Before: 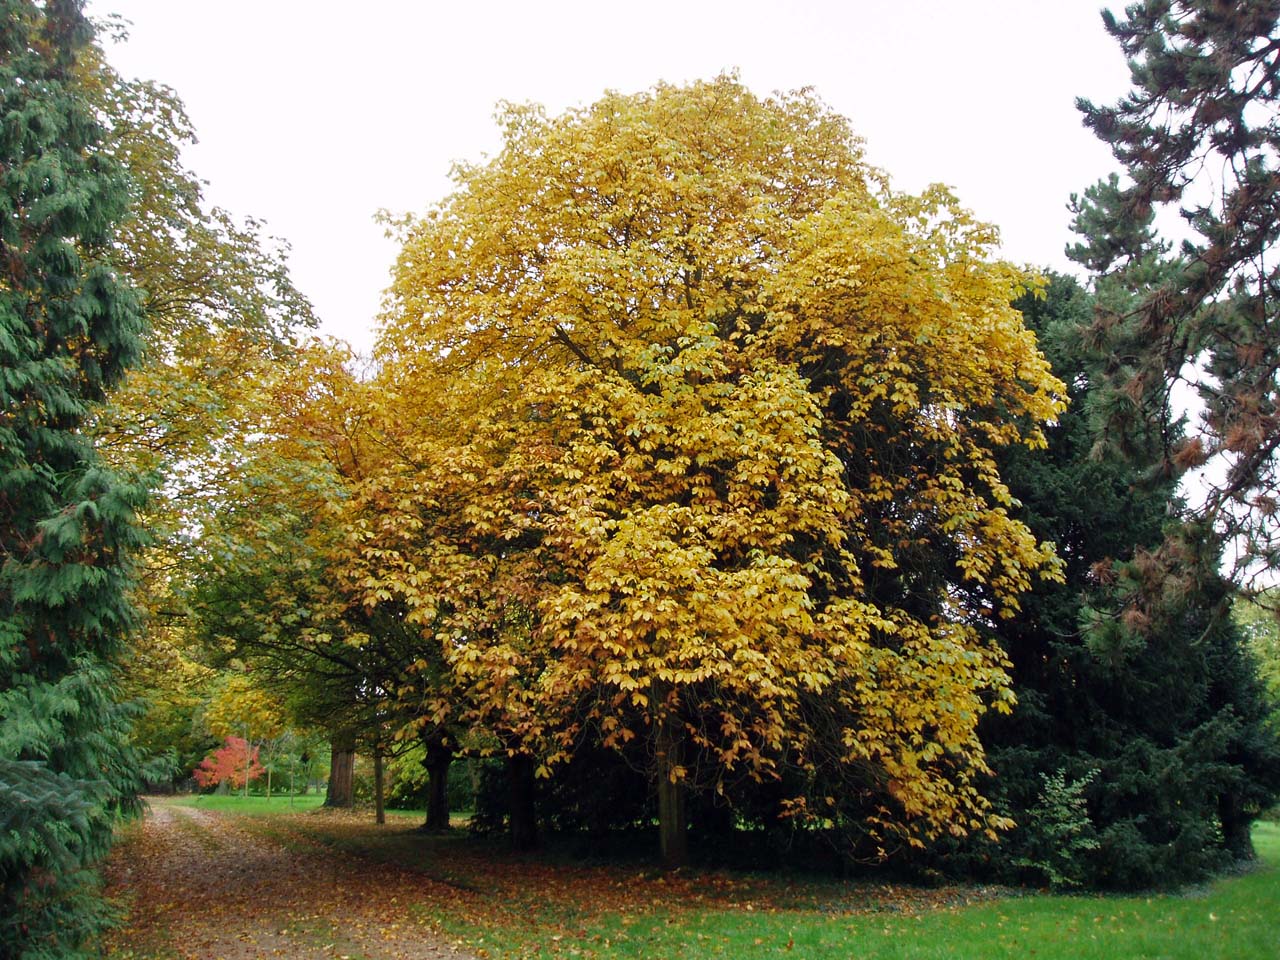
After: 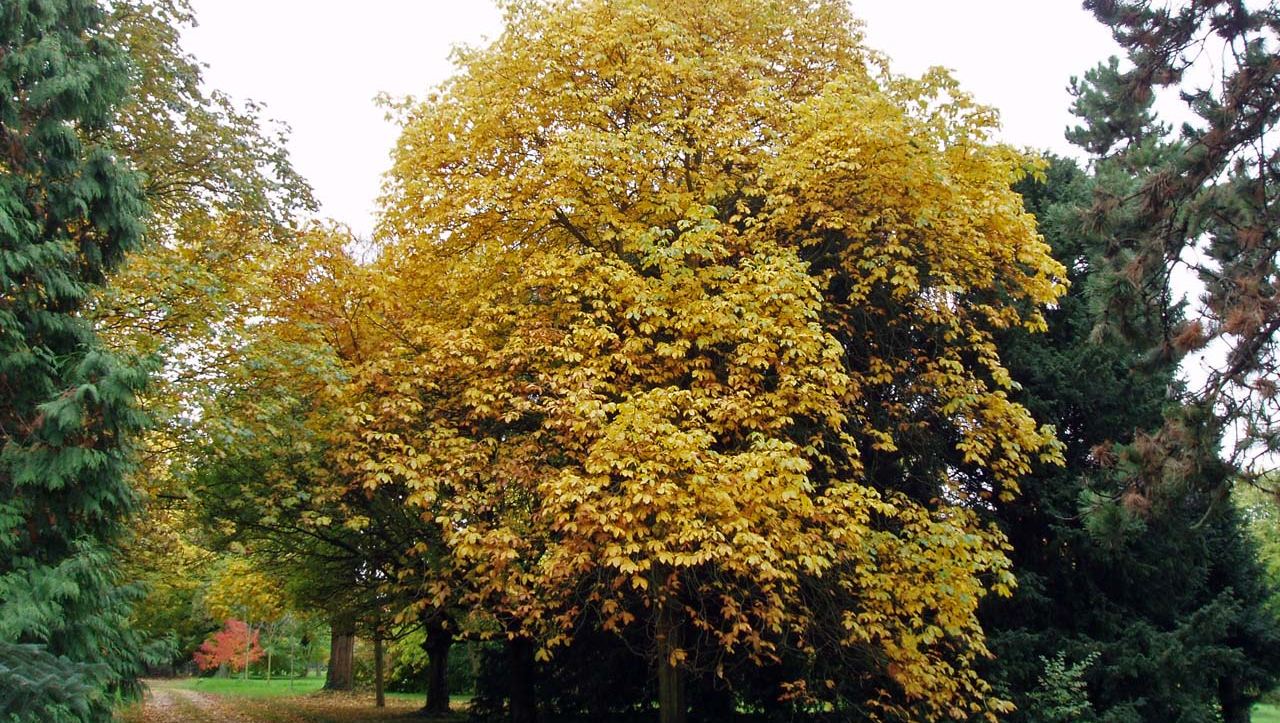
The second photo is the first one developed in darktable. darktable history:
crop and rotate: top 12.191%, bottom 12.447%
exposure: compensate highlight preservation false
